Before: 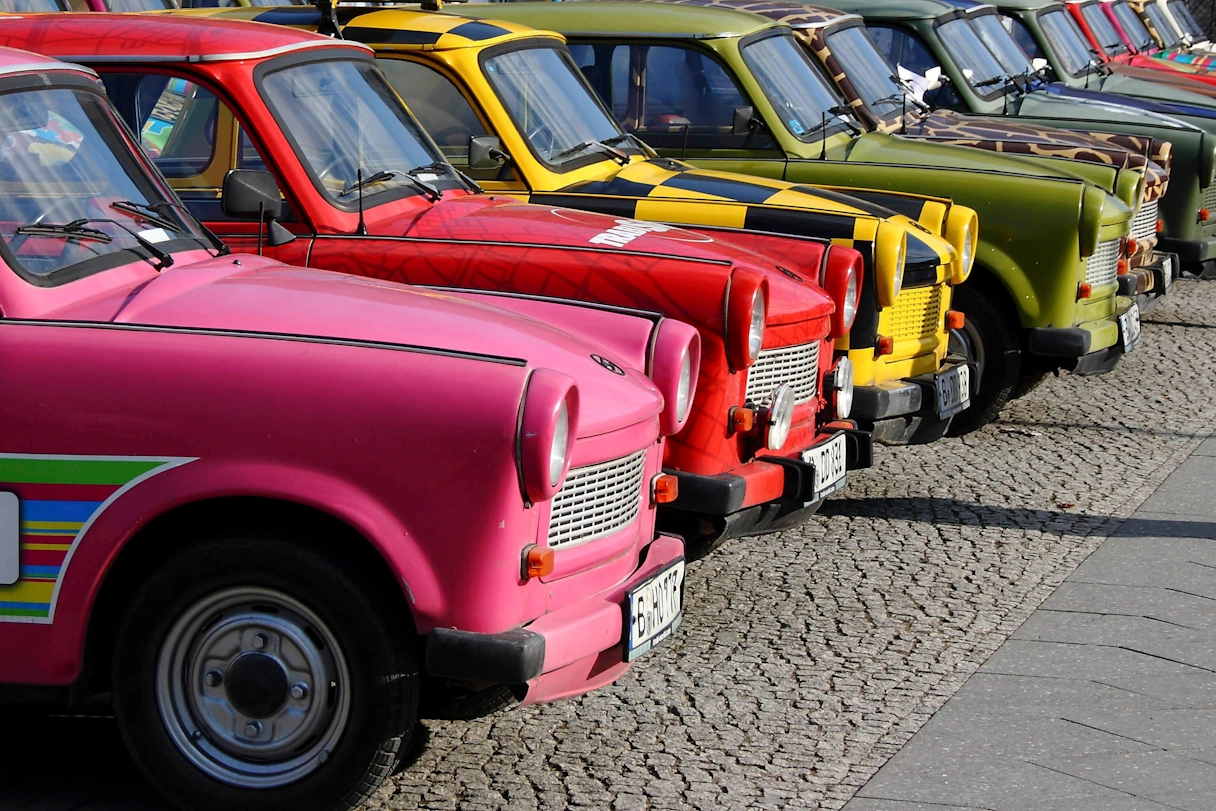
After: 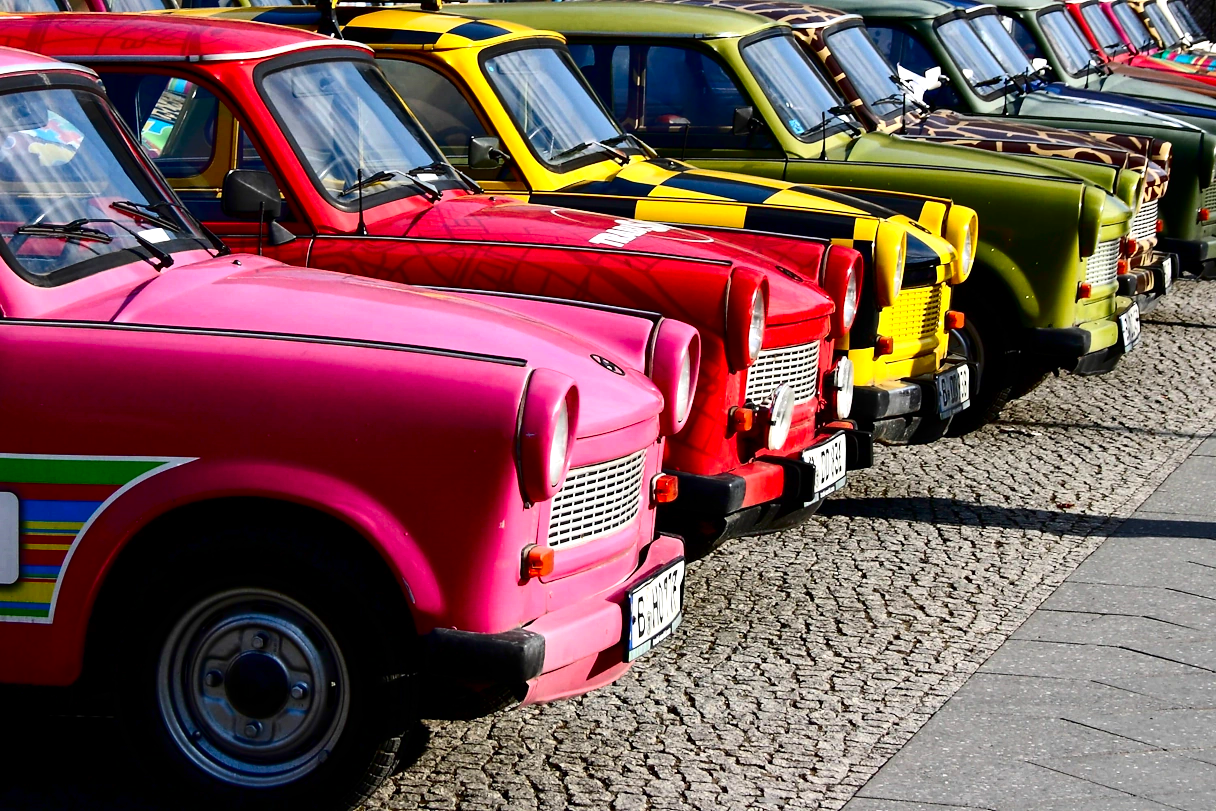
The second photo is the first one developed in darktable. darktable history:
exposure: black level correction 0.001, exposure 0.5 EV, compensate exposure bias true, compensate highlight preservation false
contrast brightness saturation: contrast 0.24, brightness -0.24, saturation 0.14
